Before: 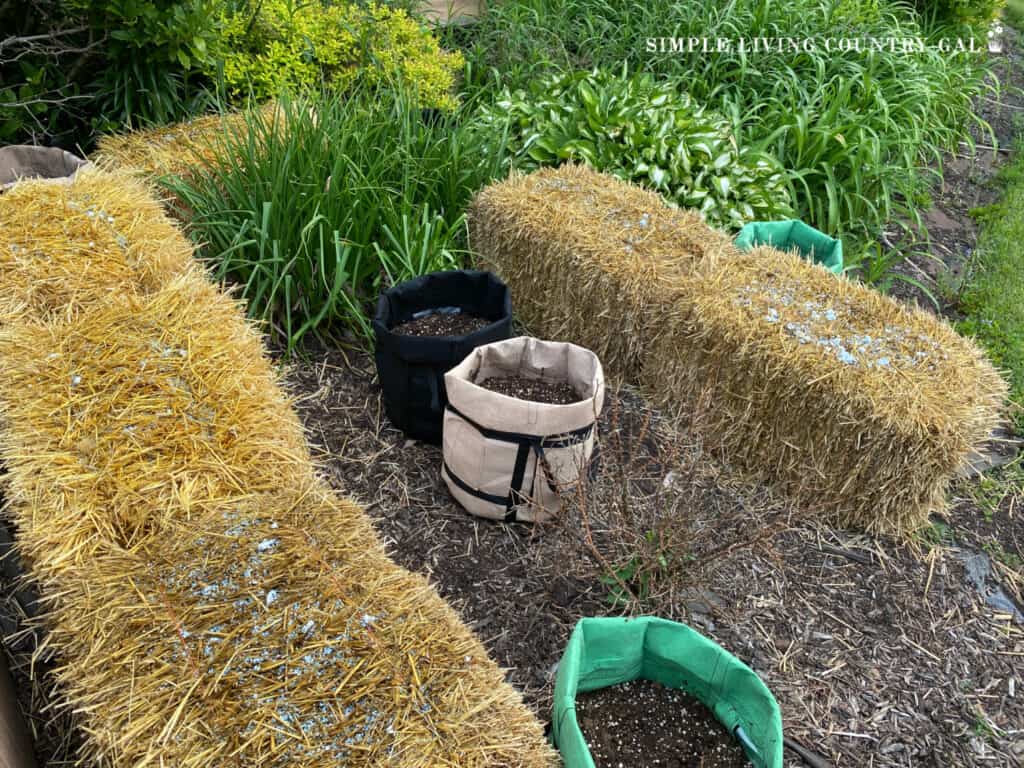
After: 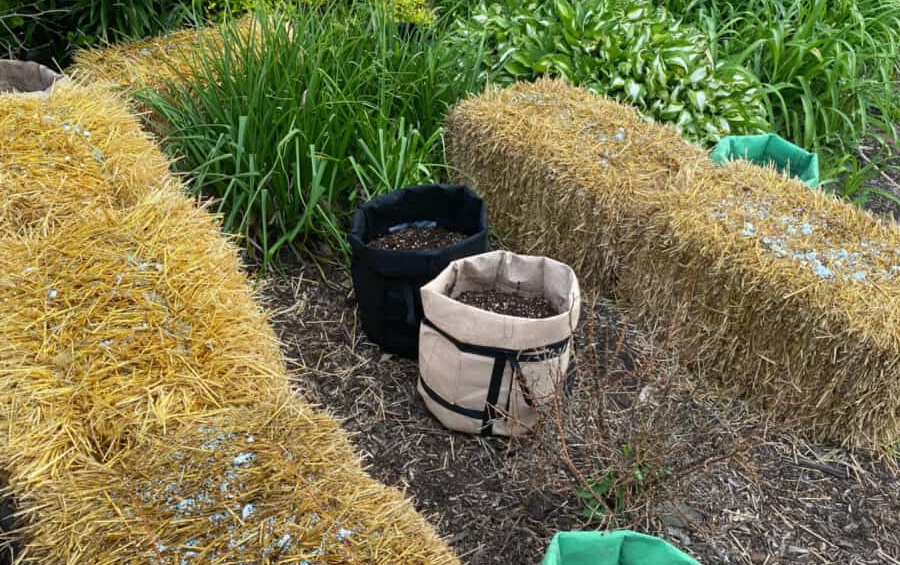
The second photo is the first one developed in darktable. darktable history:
crop and rotate: left 2.425%, top 11.305%, right 9.6%, bottom 15.08%
contrast equalizer: y [[0.5, 0.5, 0.472, 0.5, 0.5, 0.5], [0.5 ×6], [0.5 ×6], [0 ×6], [0 ×6]]
